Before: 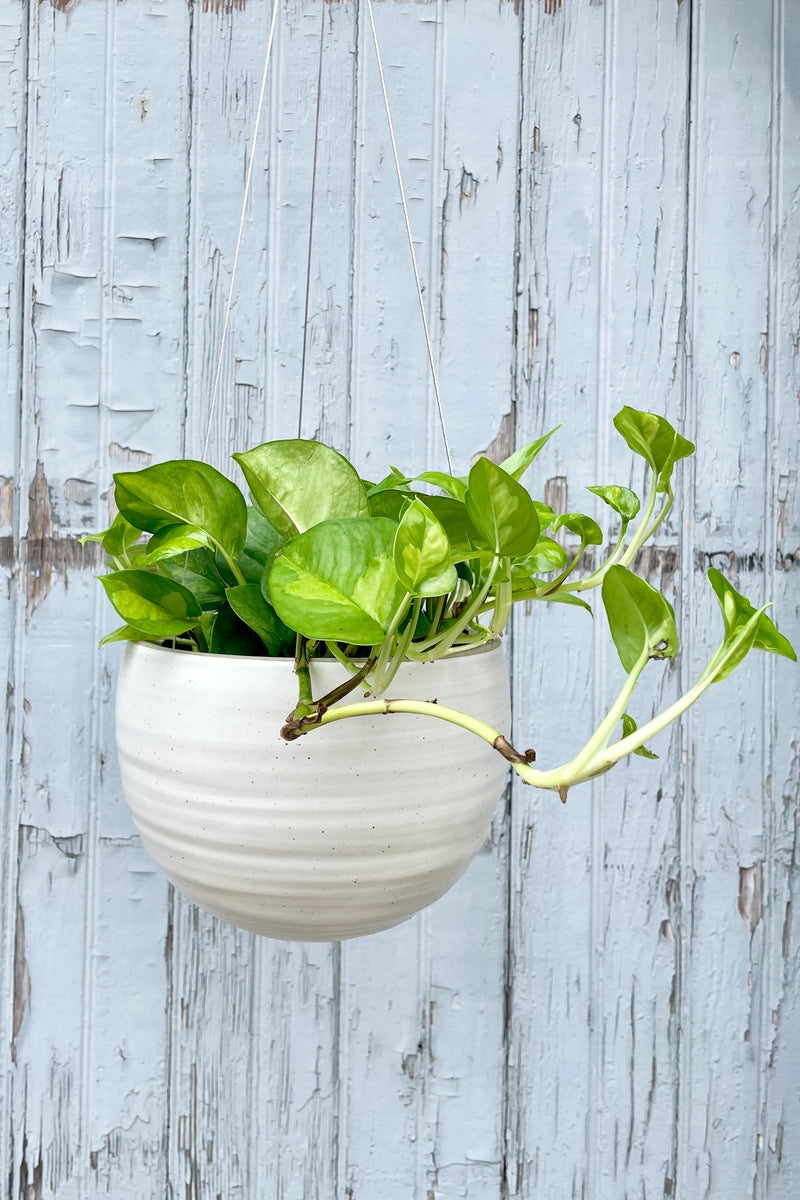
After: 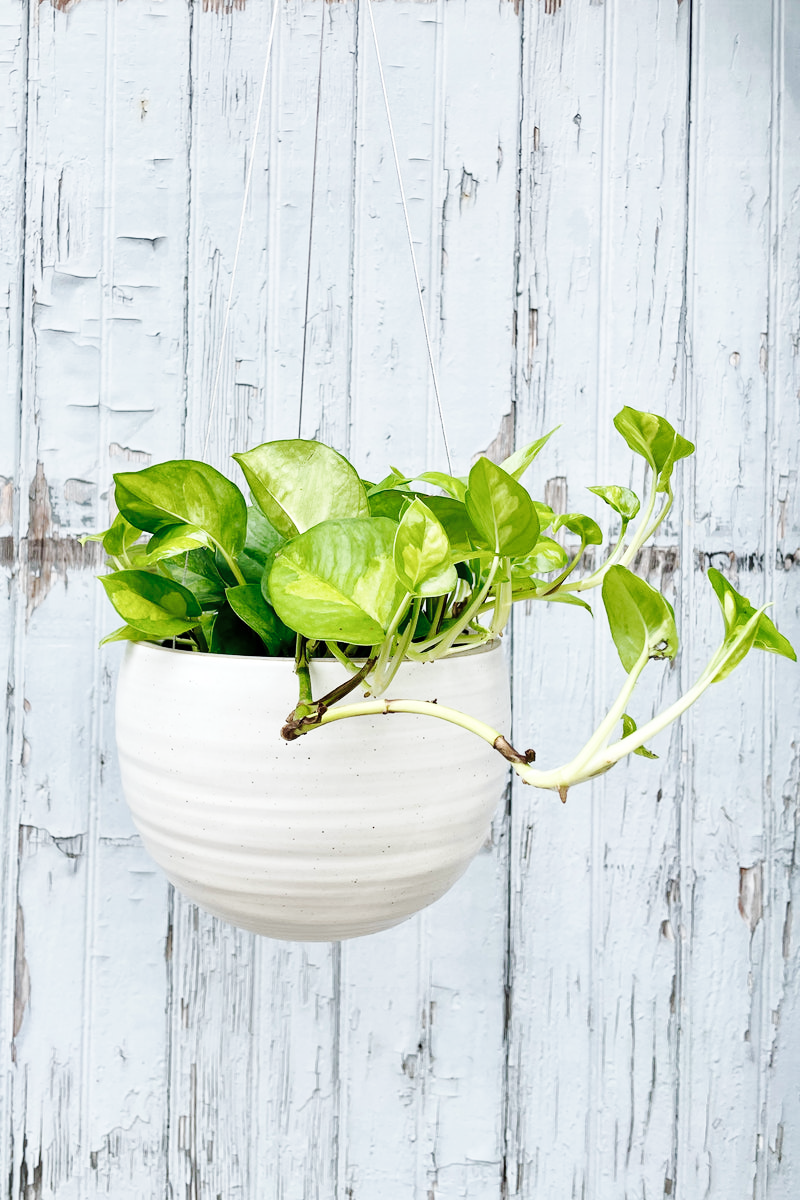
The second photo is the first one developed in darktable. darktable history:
exposure: compensate exposure bias true, compensate highlight preservation false
contrast brightness saturation: saturation -0.163
base curve: curves: ch0 [(0, 0) (0.032, 0.025) (0.121, 0.166) (0.206, 0.329) (0.605, 0.79) (1, 1)], preserve colors none
